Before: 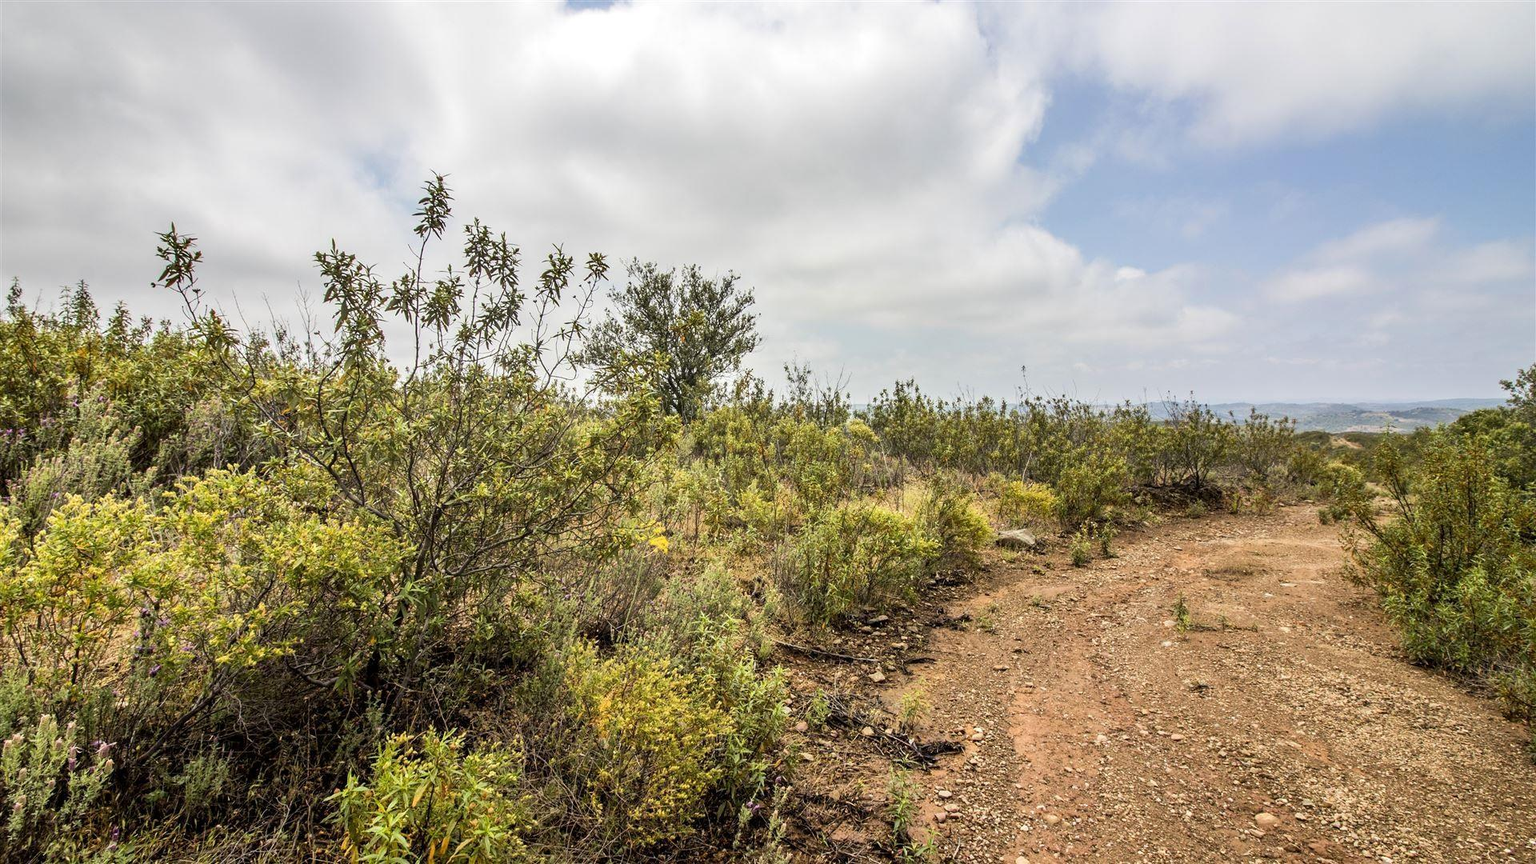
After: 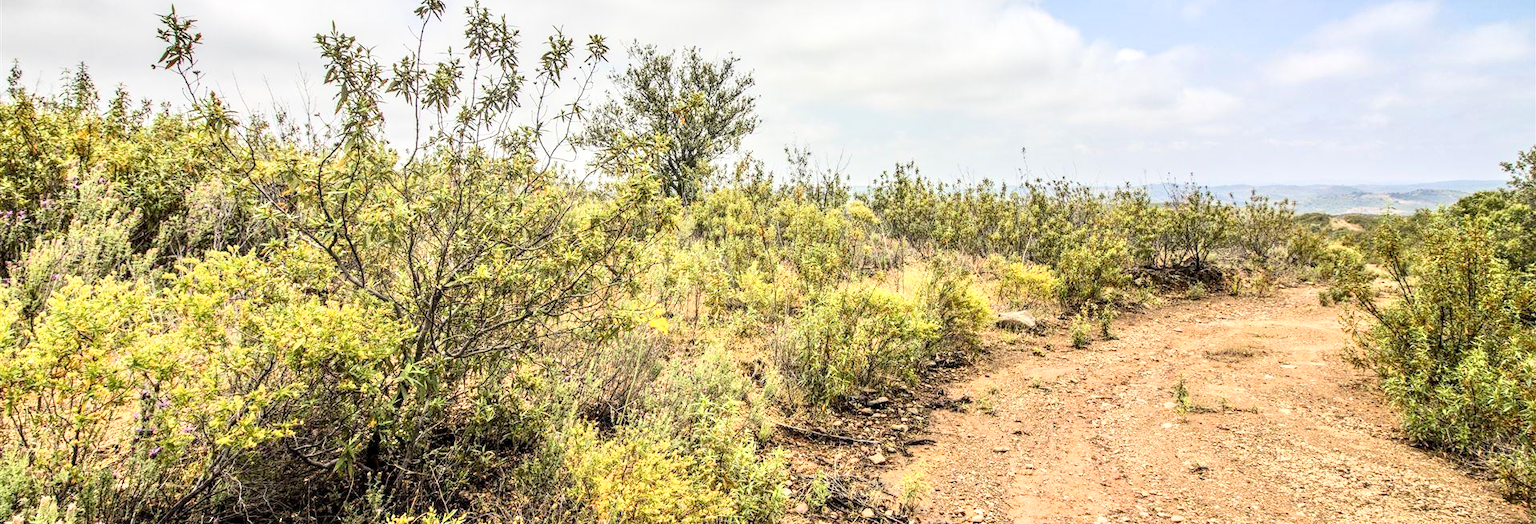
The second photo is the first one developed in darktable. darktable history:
tone equalizer: -7 EV 0.153 EV, -6 EV 0.565 EV, -5 EV 1.17 EV, -4 EV 1.33 EV, -3 EV 1.12 EV, -2 EV 0.6 EV, -1 EV 0.156 EV, edges refinement/feathering 500, mask exposure compensation -1.57 EV, preserve details guided filter
shadows and highlights: shadows 1.7, highlights 41.34
crop and rotate: top 25.288%, bottom 13.953%
local contrast: on, module defaults
